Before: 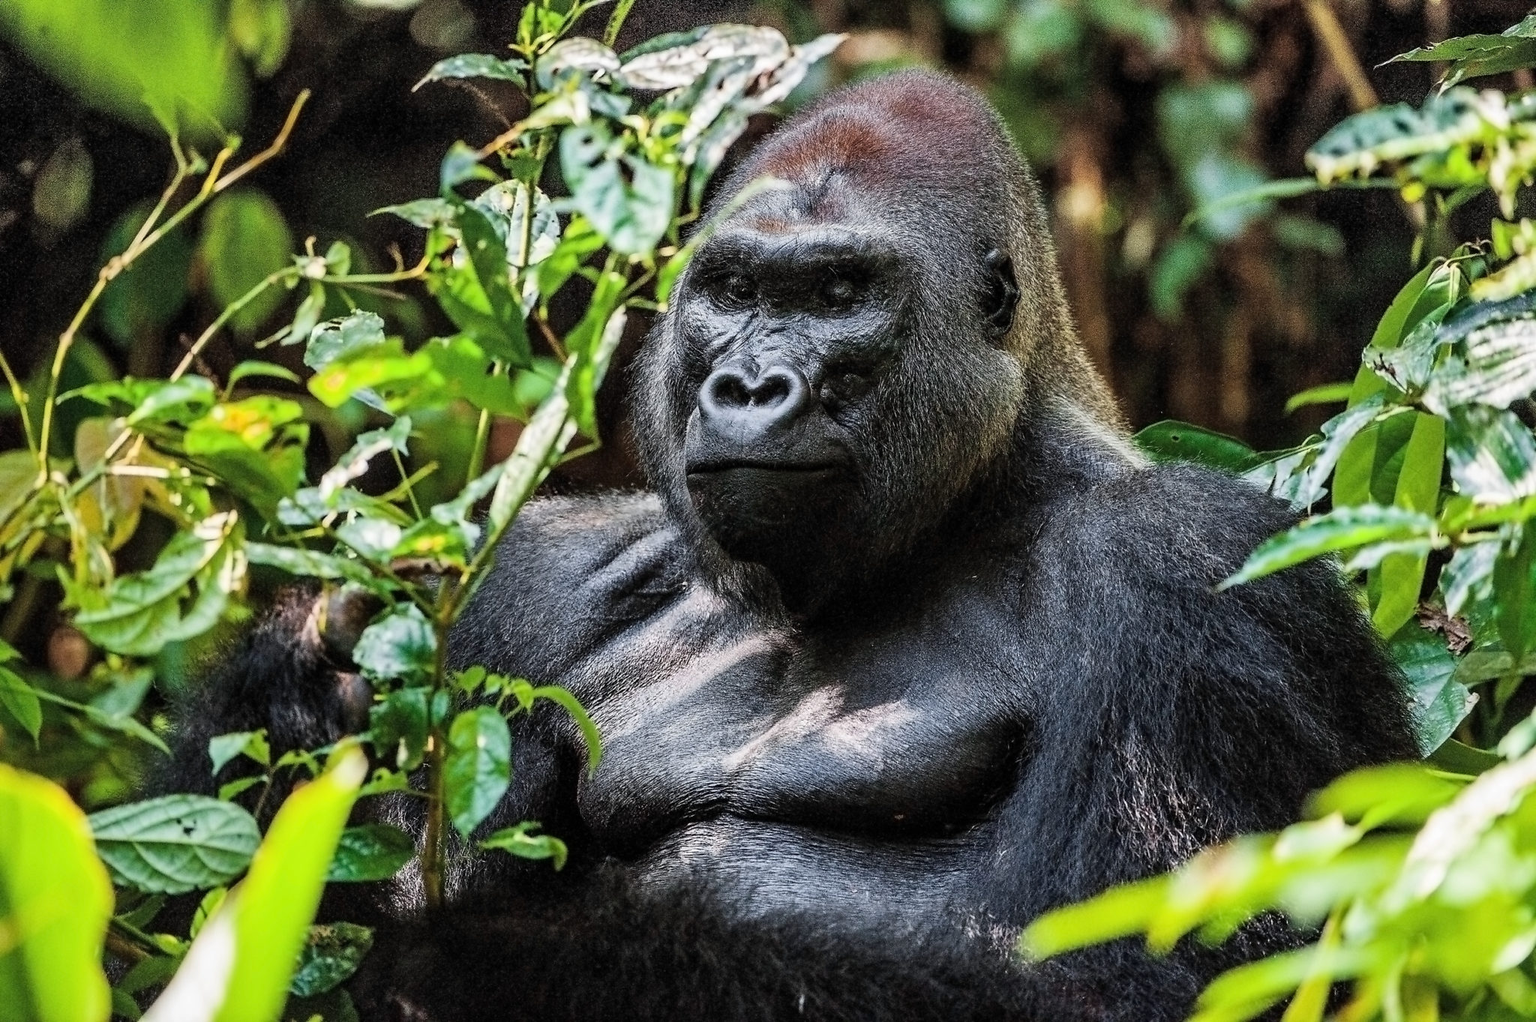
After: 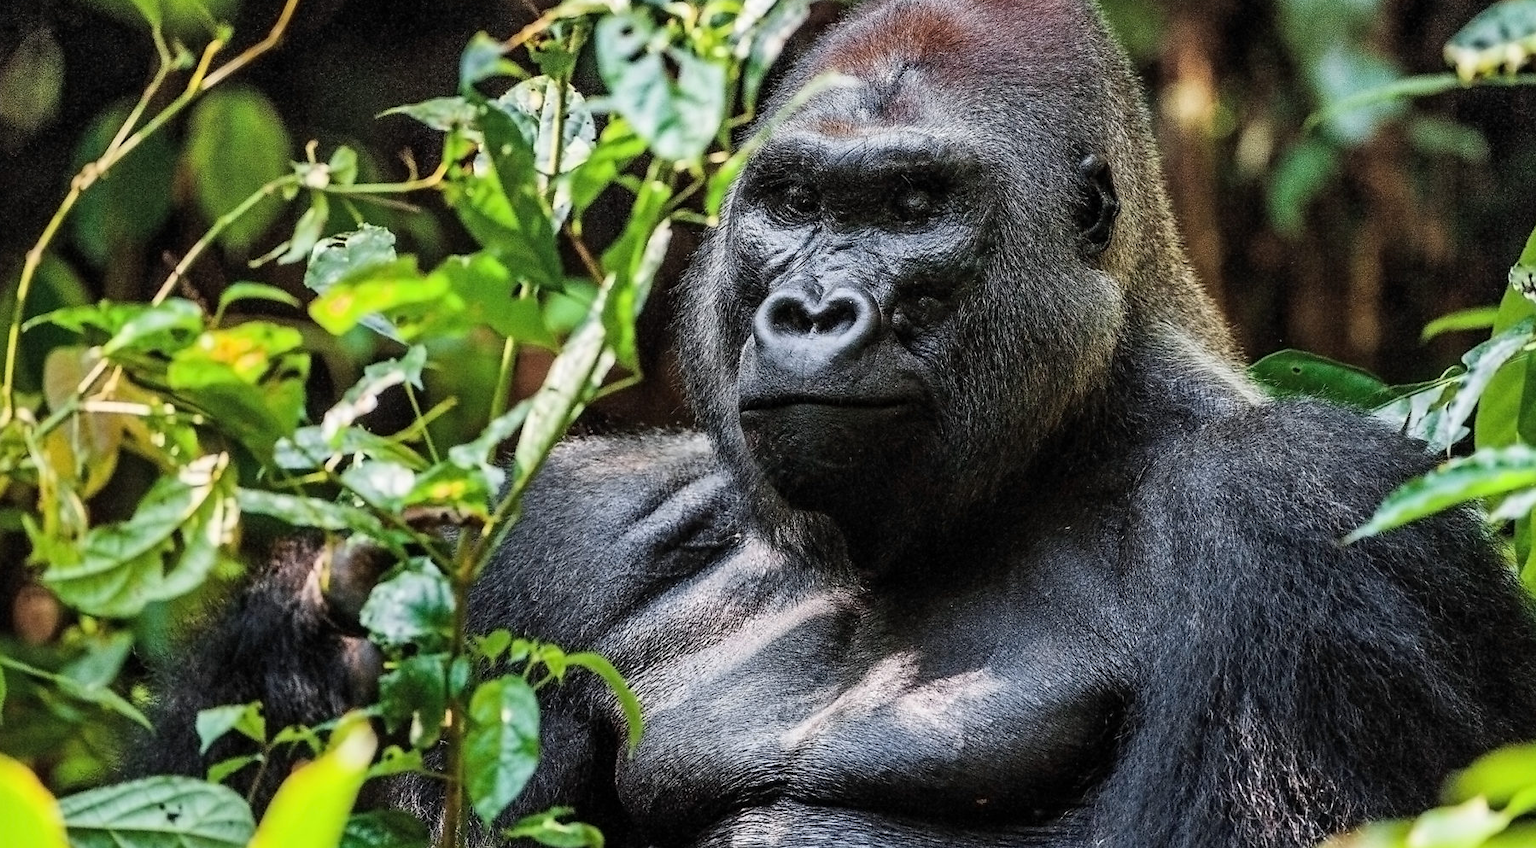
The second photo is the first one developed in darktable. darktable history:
crop and rotate: left 2.427%, top 11.148%, right 9.713%, bottom 15.875%
